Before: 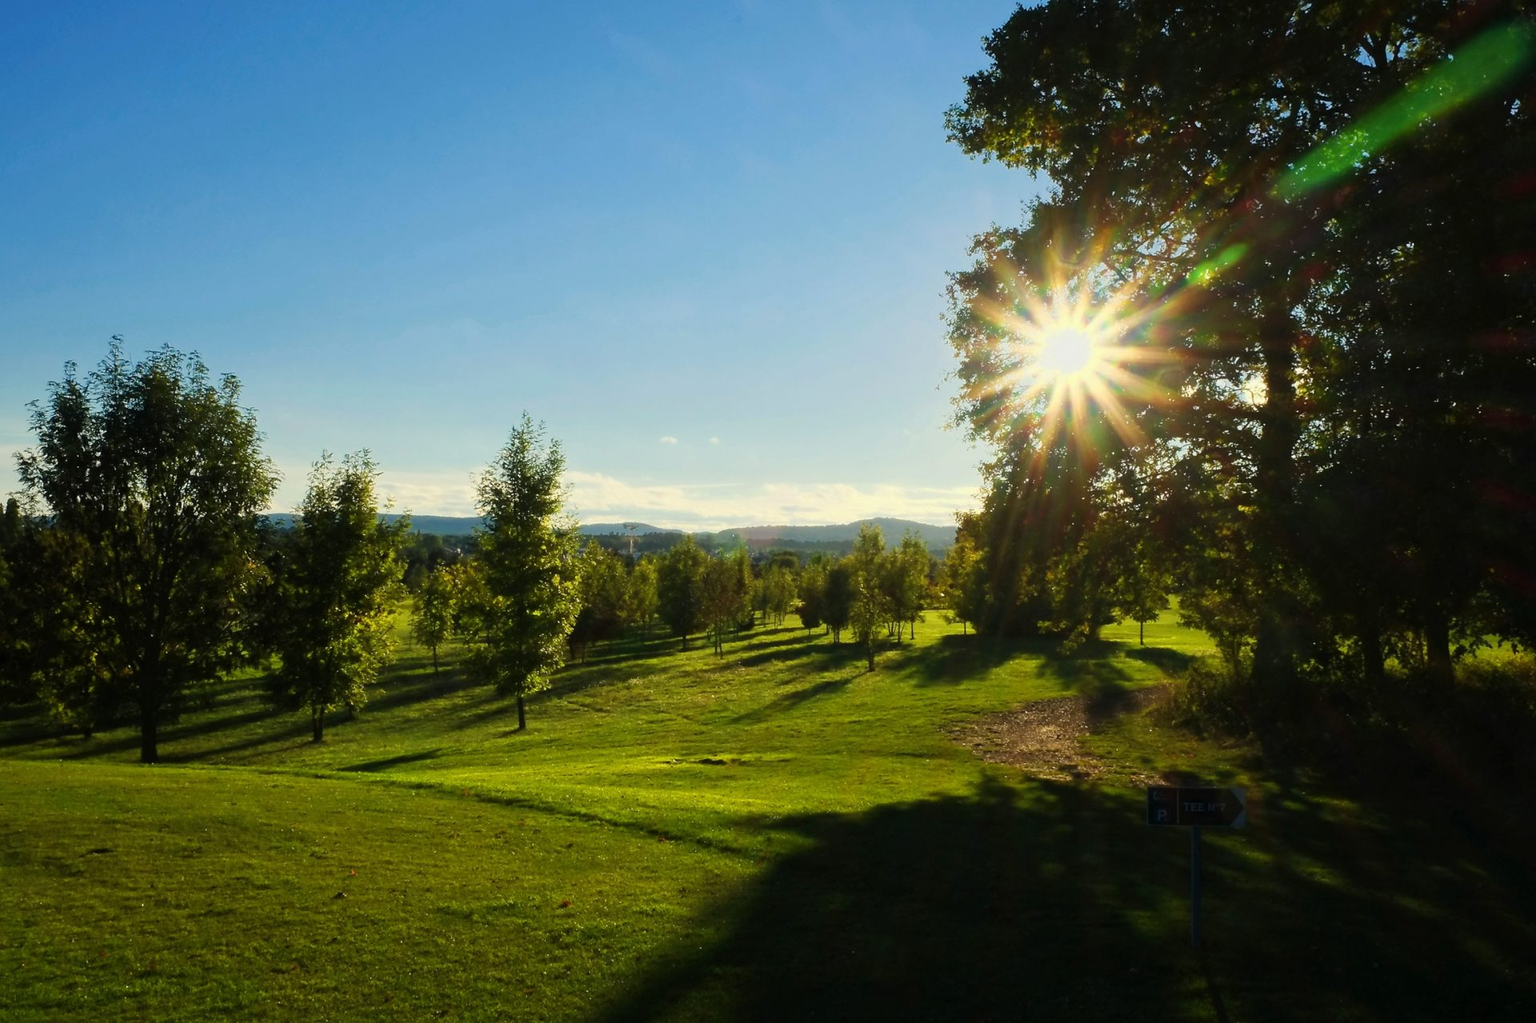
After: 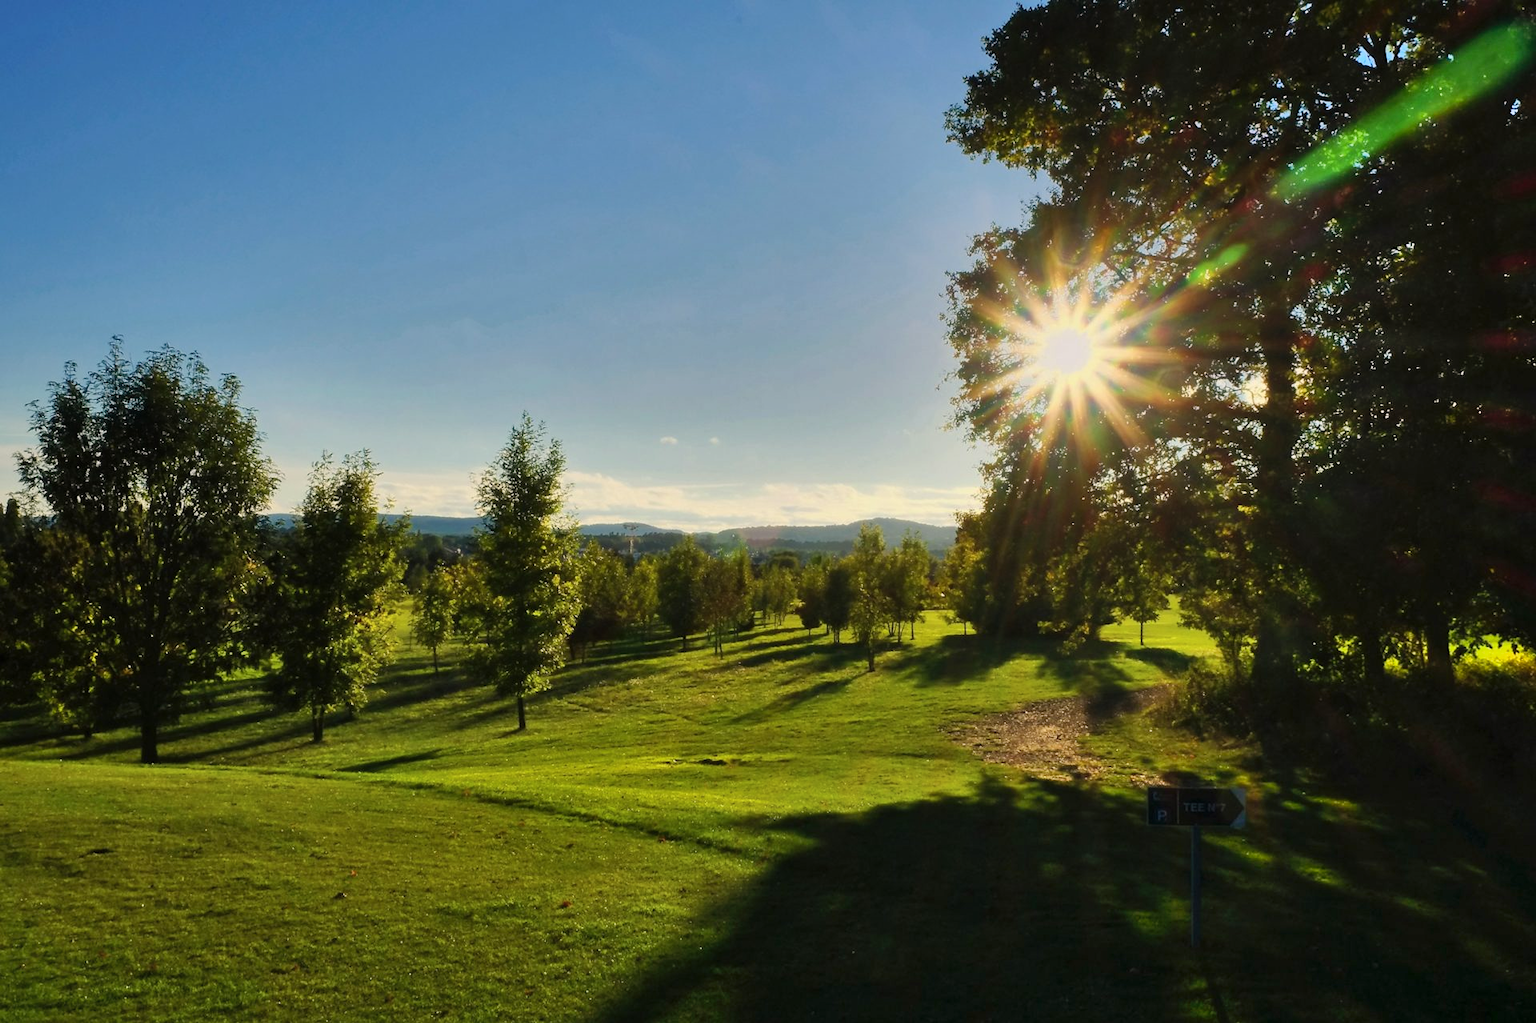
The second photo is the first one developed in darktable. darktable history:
graduated density: density 0.38 EV, hardness 21%, rotation -6.11°, saturation 32%
shadows and highlights: radius 100.41, shadows 50.55, highlights -64.36, highlights color adjustment 49.82%, soften with gaussian
